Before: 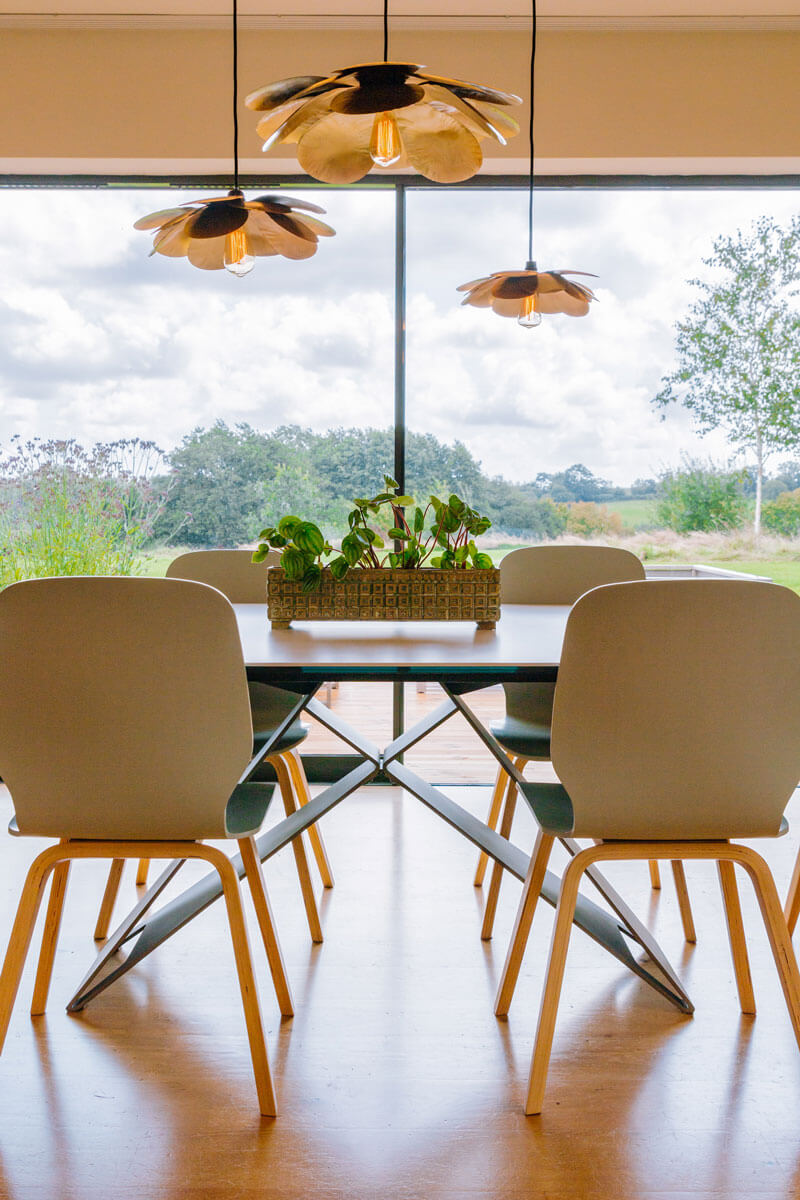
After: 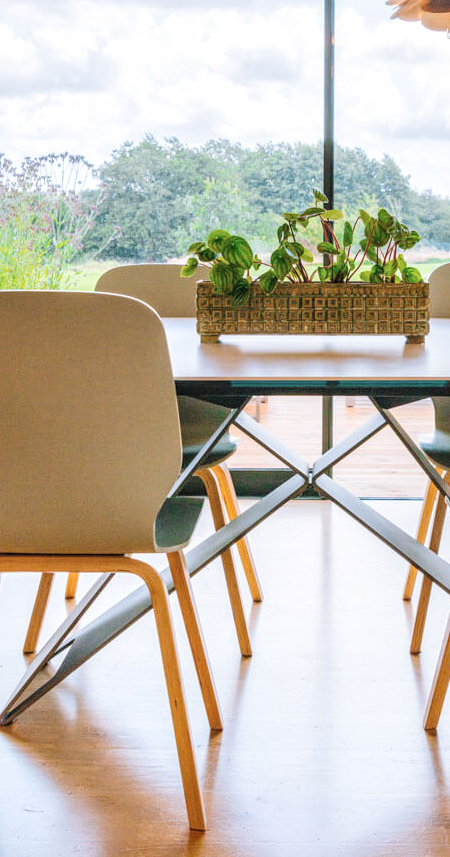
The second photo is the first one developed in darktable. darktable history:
crop: left 8.966%, top 23.852%, right 34.699%, bottom 4.703%
contrast brightness saturation: contrast 0.14, brightness 0.21
local contrast: on, module defaults
